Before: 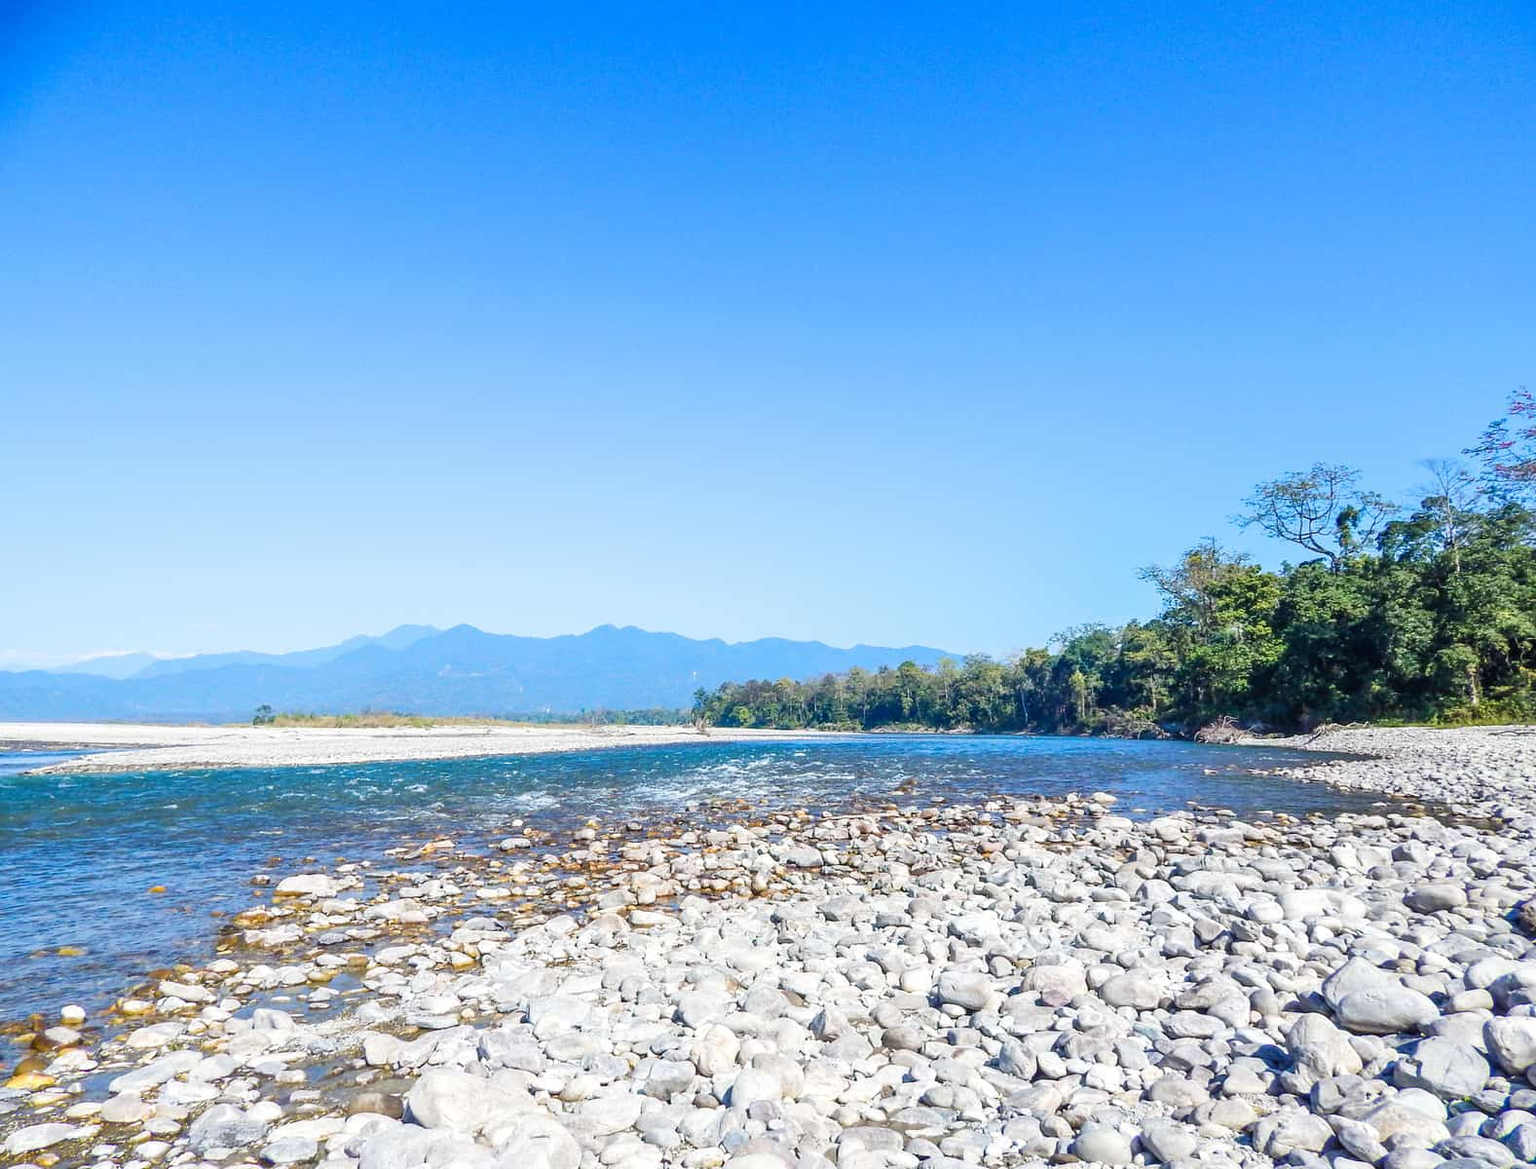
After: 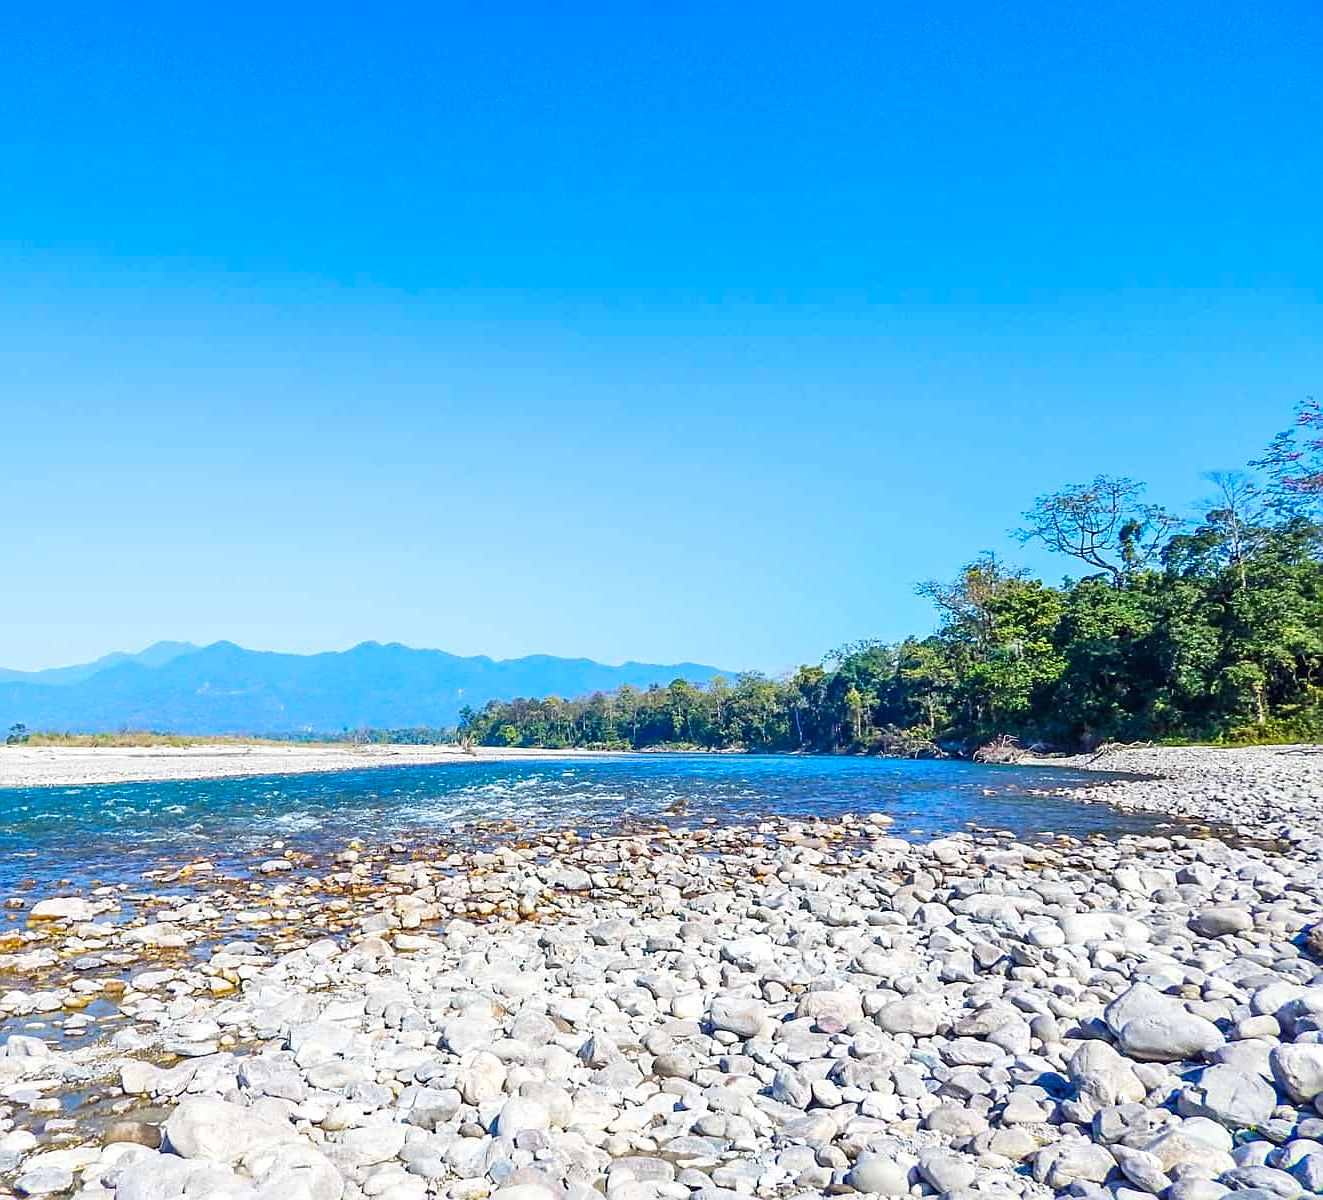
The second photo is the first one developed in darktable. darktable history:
crop: left 16.05%
sharpen: on, module defaults
color correction: highlights b* 0.021, saturation 1.33
